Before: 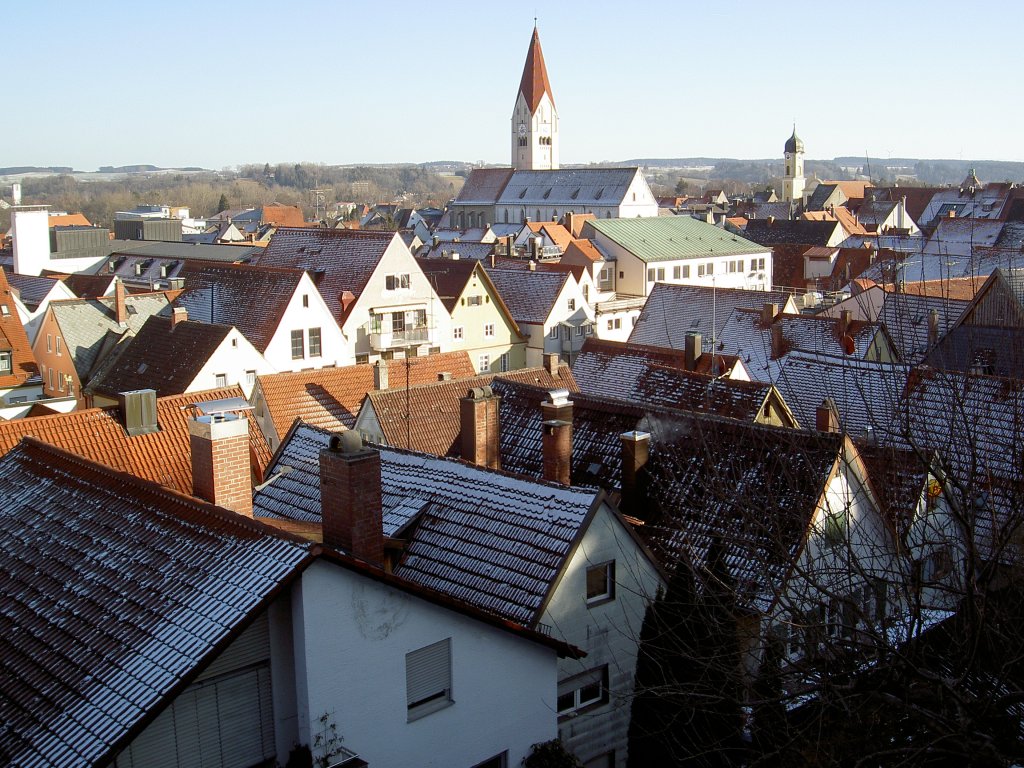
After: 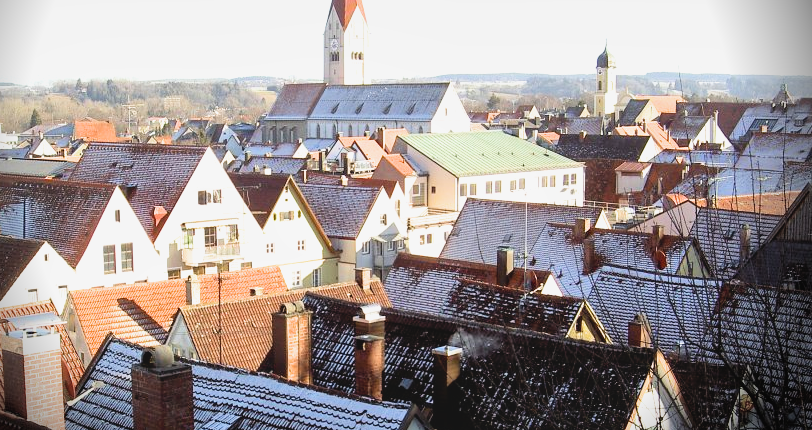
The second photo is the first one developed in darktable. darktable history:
exposure: black level correction -0.001, exposure 0.904 EV, compensate exposure bias true, compensate highlight preservation false
crop: left 18.403%, top 11.096%, right 2.254%, bottom 32.848%
local contrast: mode bilateral grid, contrast 19, coarseness 50, detail 119%, midtone range 0.2
contrast brightness saturation: contrast -0.1, brightness 0.055, saturation 0.083
vignetting: fall-off start 87.83%, fall-off radius 24.35%, brightness -0.683, center (-0.064, -0.307)
filmic rgb: black relative exposure -8.09 EV, white relative exposure 3.01 EV, hardness 5.4, contrast 1.245
